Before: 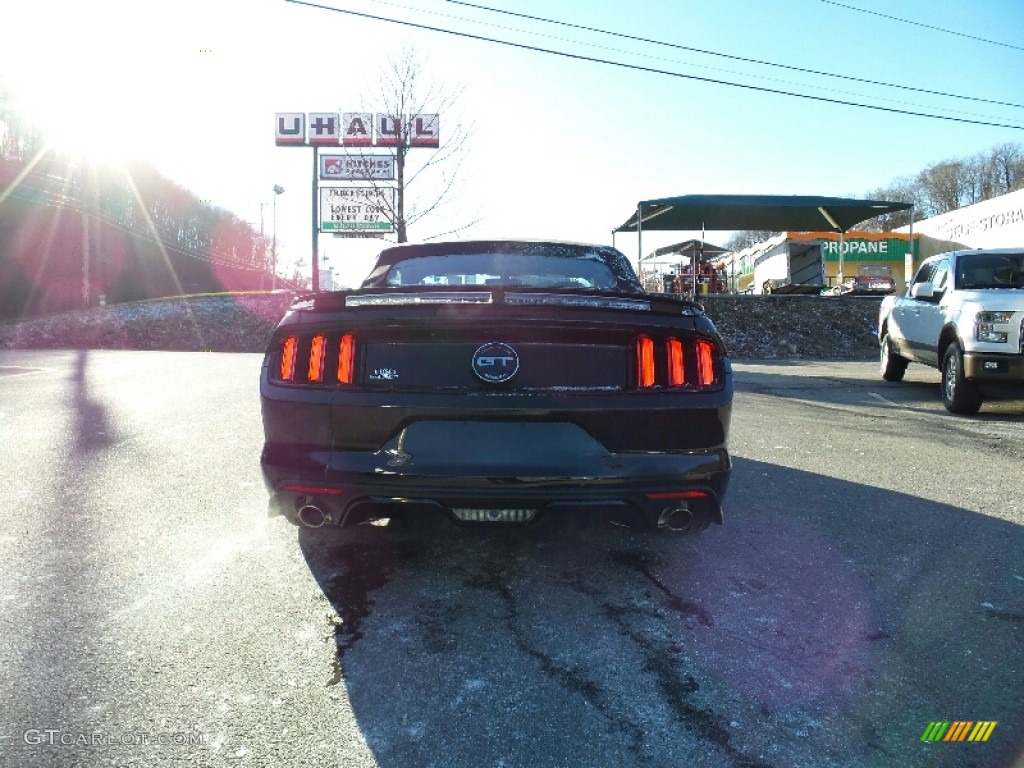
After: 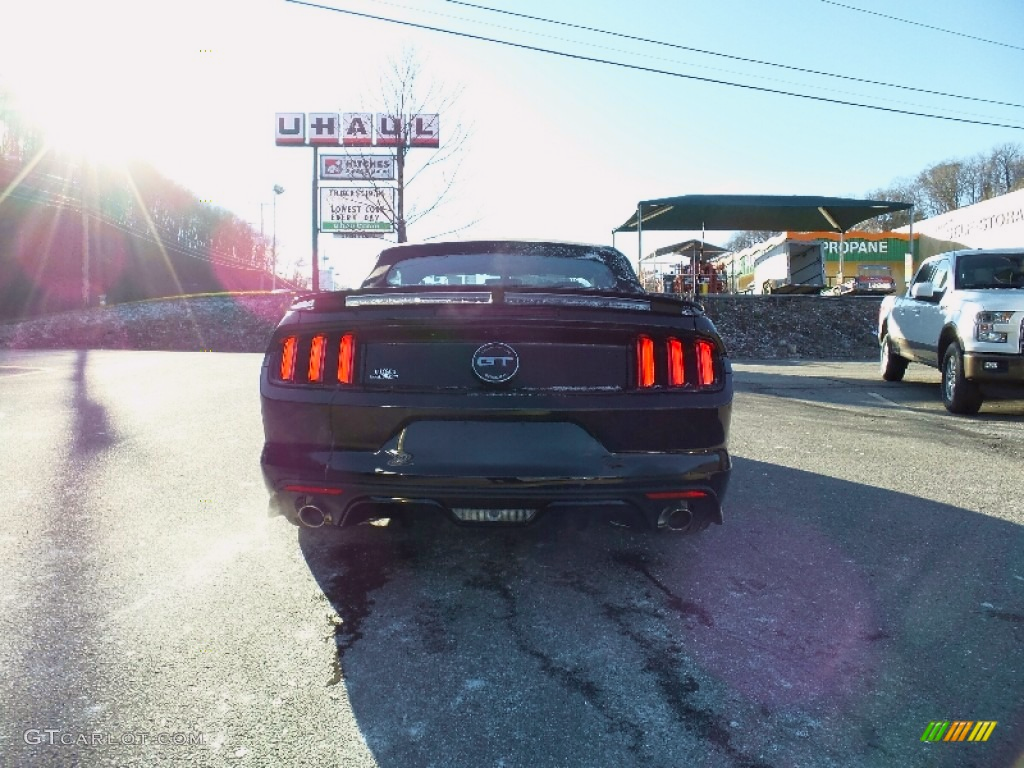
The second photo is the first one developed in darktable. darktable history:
tone curve: curves: ch0 [(0.013, 0) (0.061, 0.068) (0.239, 0.256) (0.502, 0.505) (0.683, 0.676) (0.761, 0.773) (0.858, 0.858) (0.987, 0.945)]; ch1 [(0, 0) (0.172, 0.123) (0.304, 0.288) (0.414, 0.44) (0.472, 0.473) (0.502, 0.508) (0.521, 0.528) (0.583, 0.595) (0.654, 0.673) (0.728, 0.761) (1, 1)]; ch2 [(0, 0) (0.411, 0.424) (0.485, 0.476) (0.502, 0.502) (0.553, 0.557) (0.57, 0.576) (1, 1)], color space Lab, independent channels, preserve colors none
